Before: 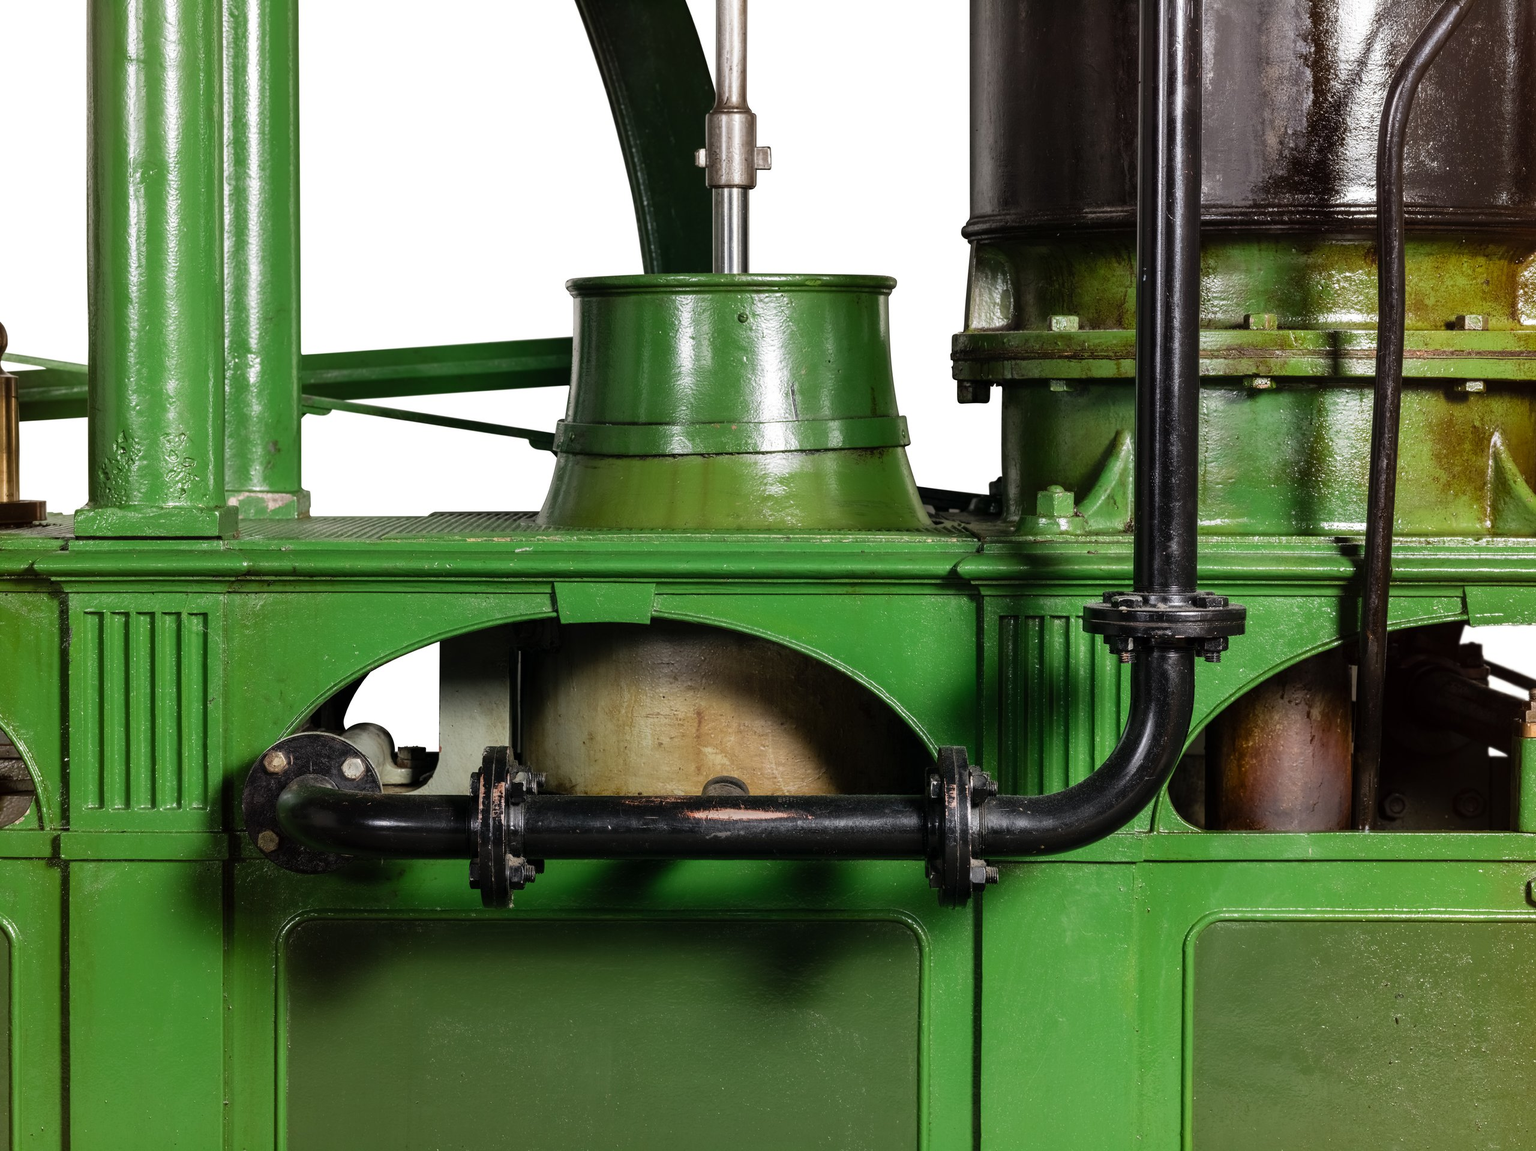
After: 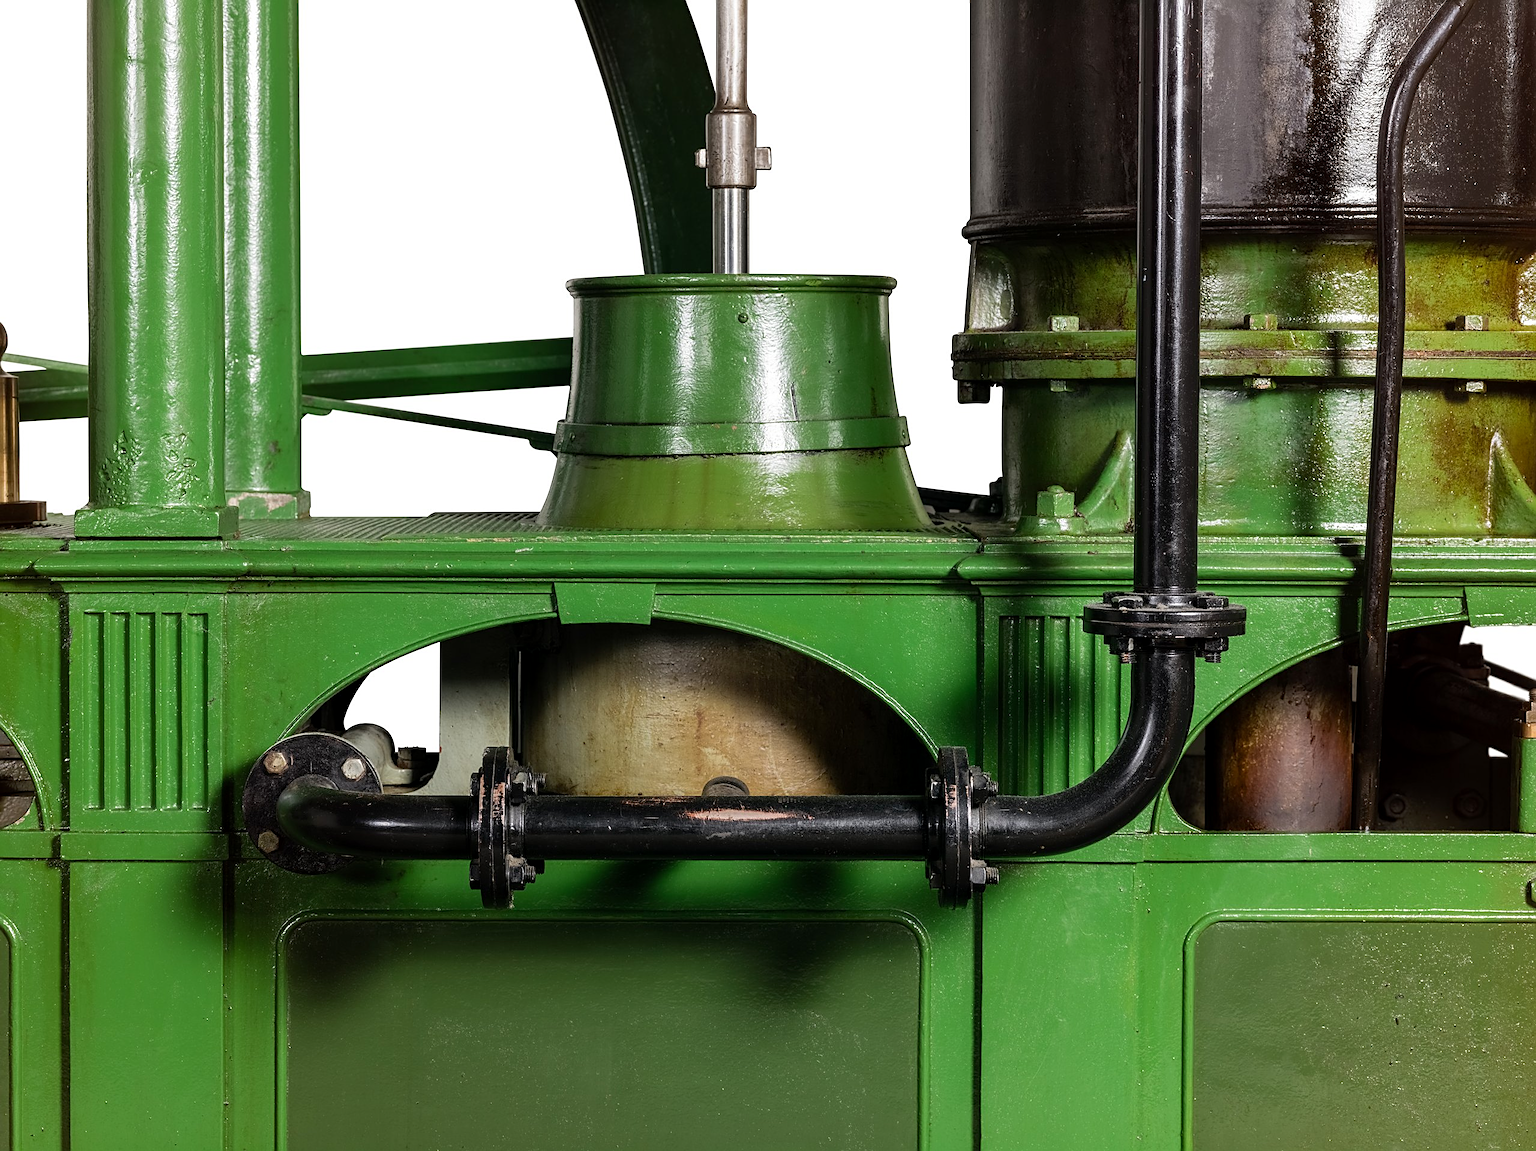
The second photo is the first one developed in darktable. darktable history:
sharpen: amount 0.492
exposure: black level correction 0.001, compensate highlight preservation false
